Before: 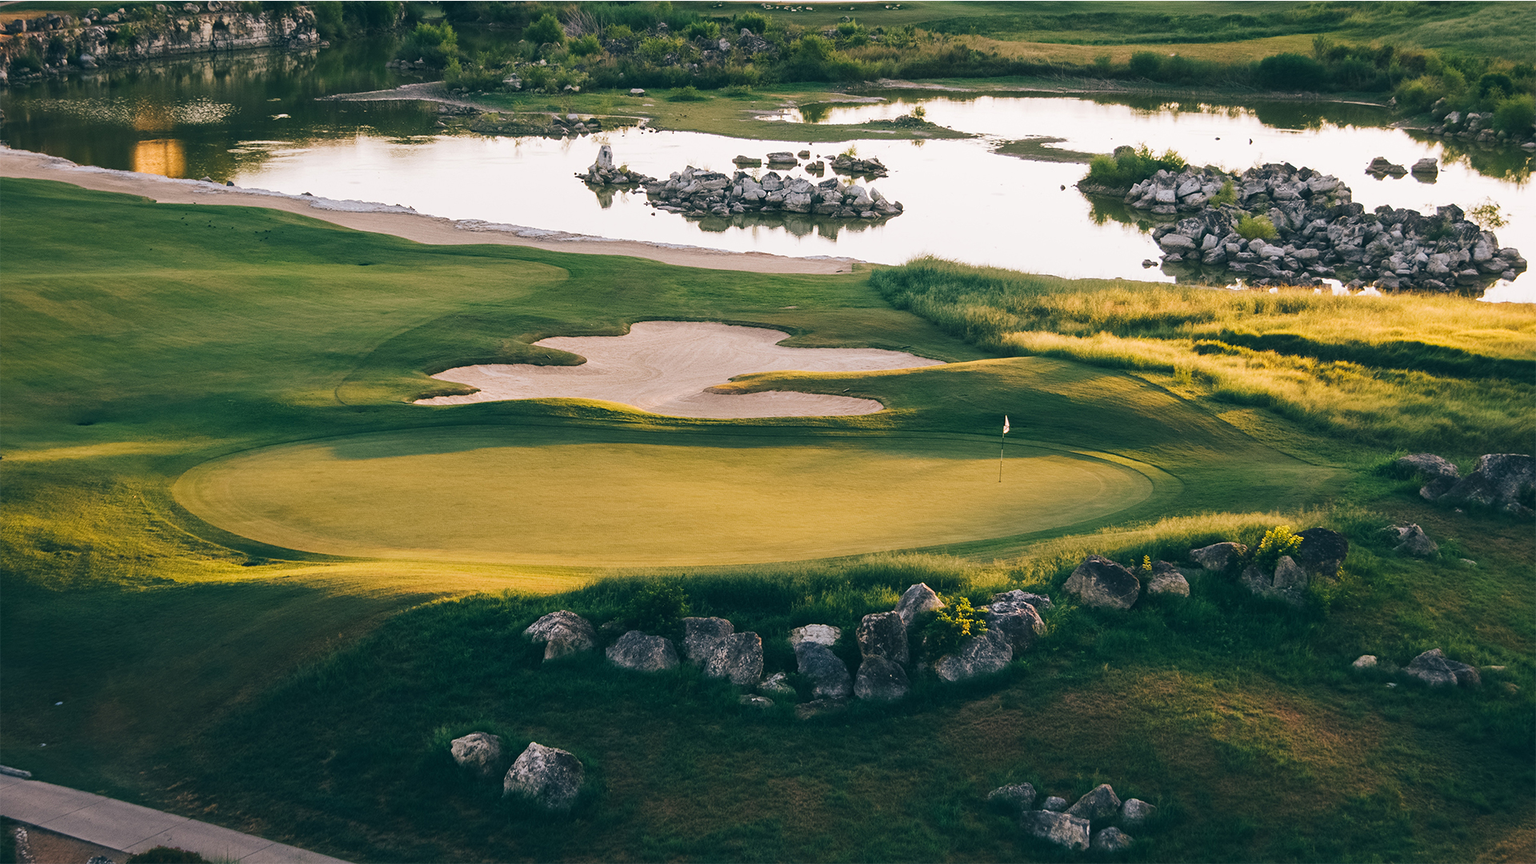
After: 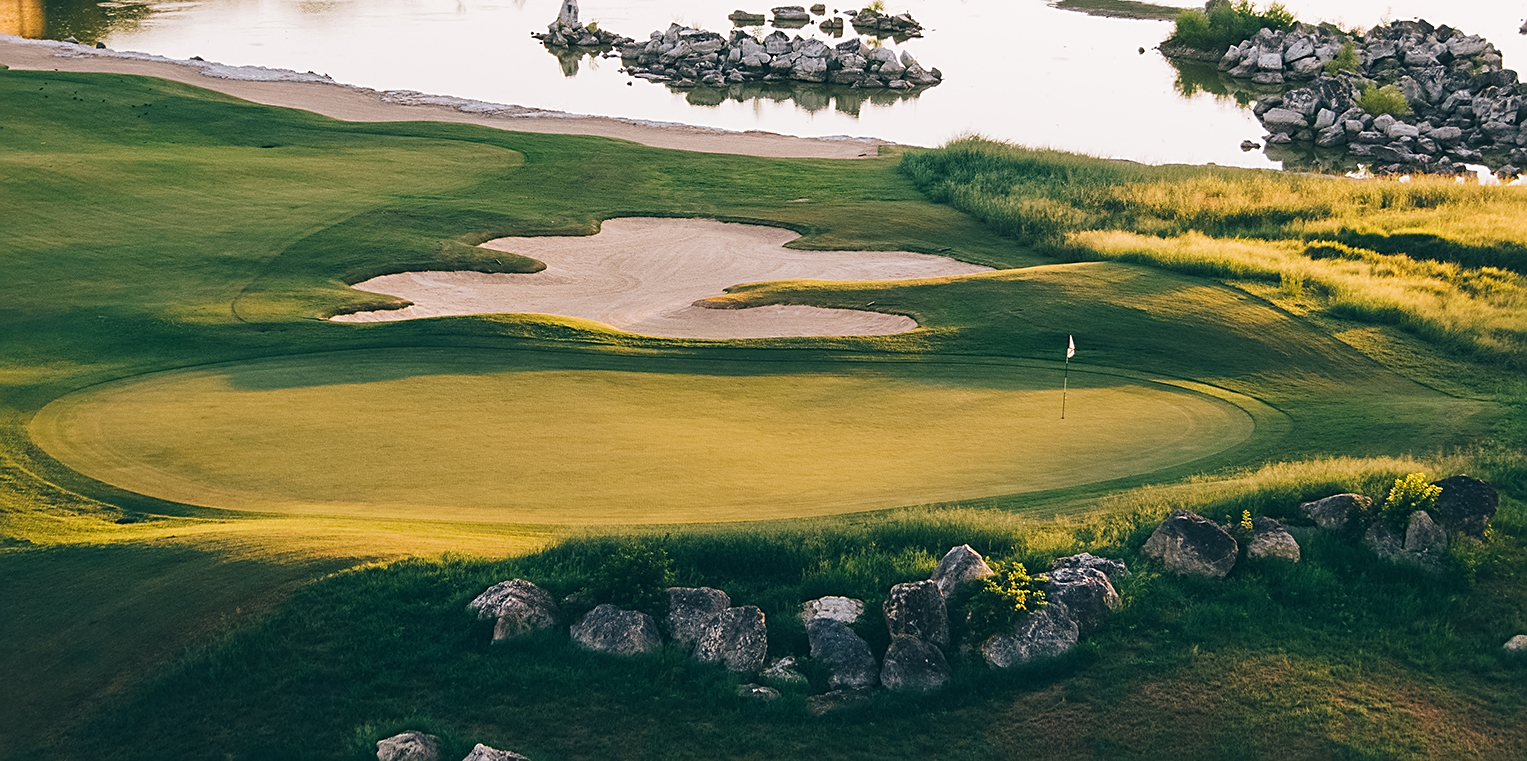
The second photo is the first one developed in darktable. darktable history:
sharpen: on, module defaults
crop: left 9.741%, top 17.121%, right 10.677%, bottom 12.352%
